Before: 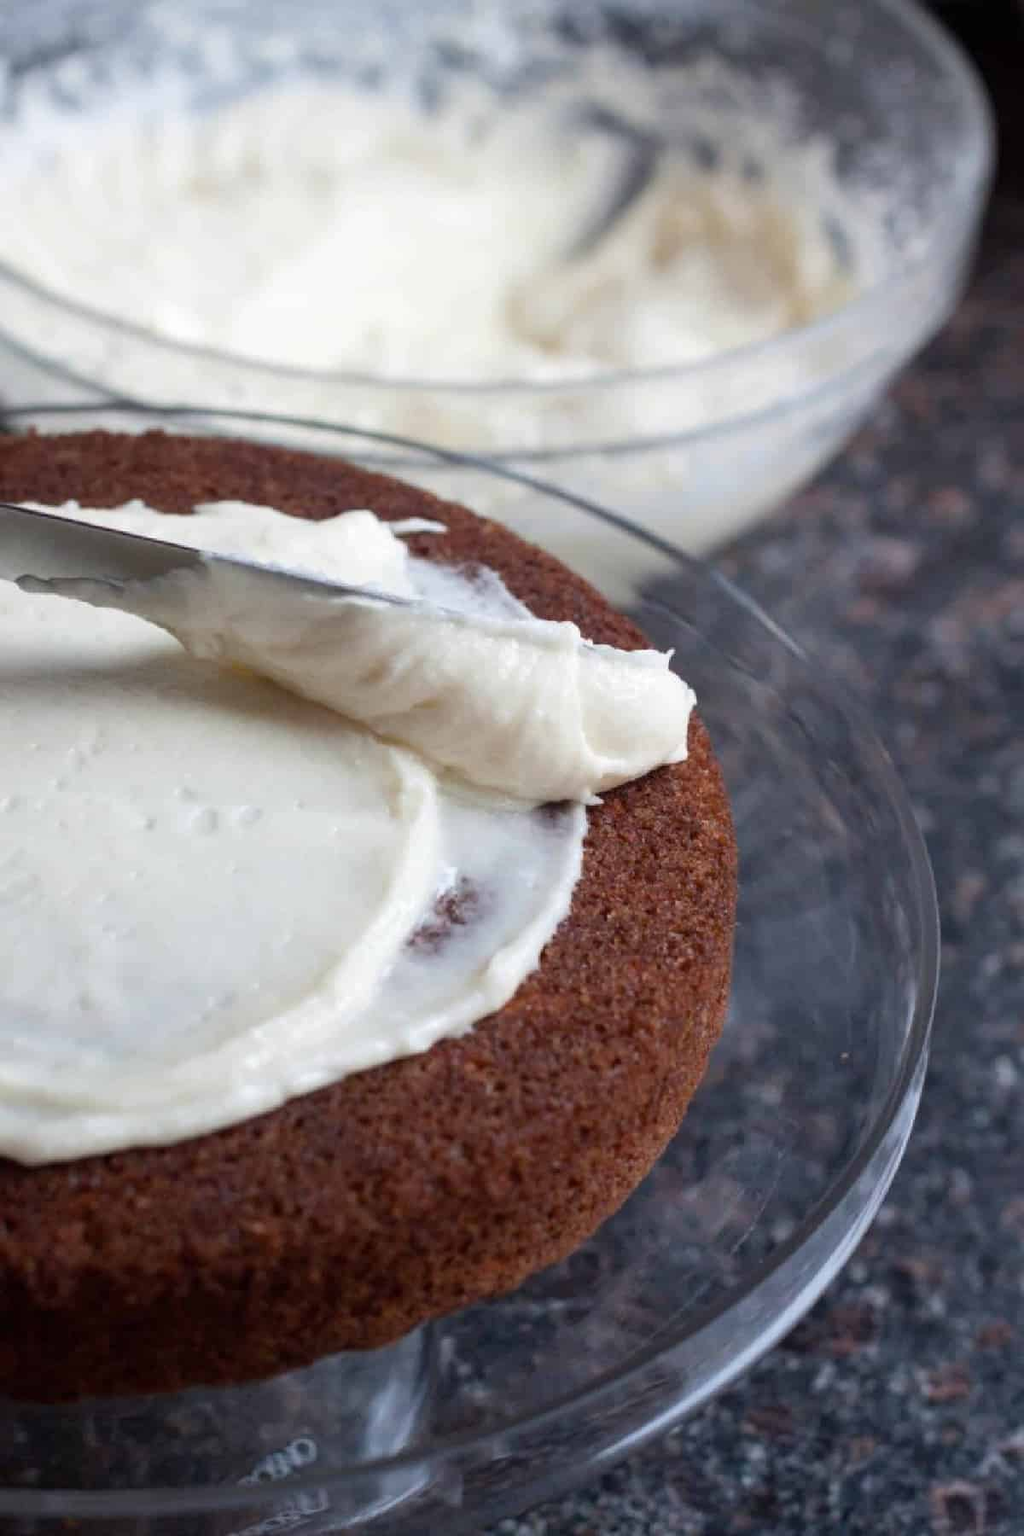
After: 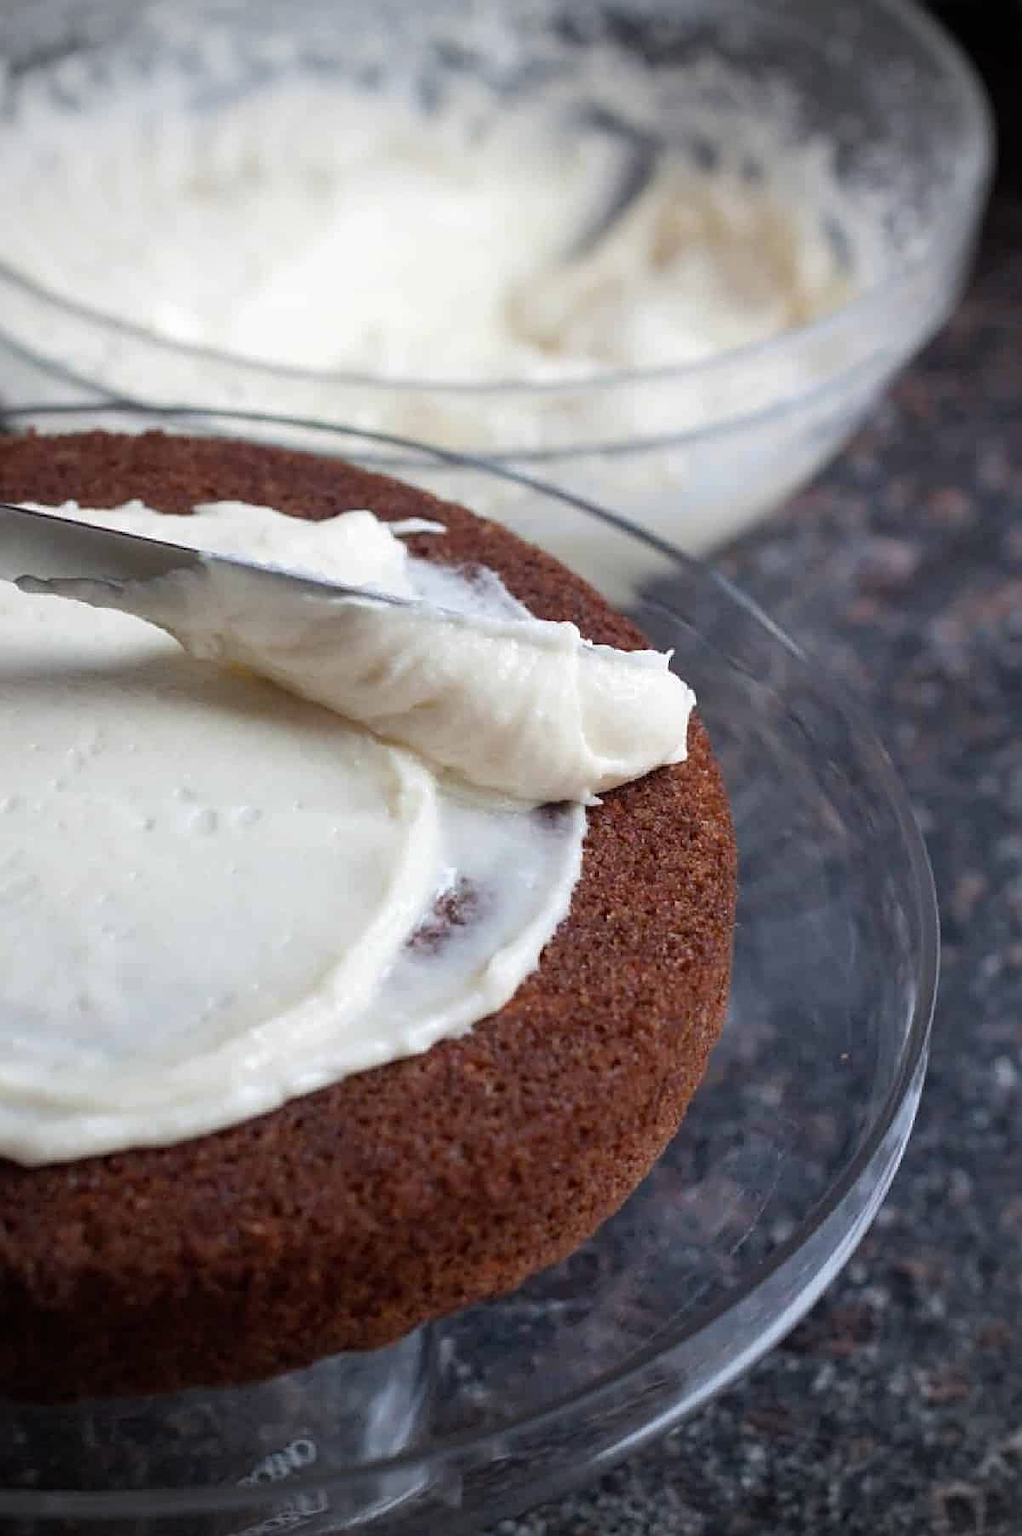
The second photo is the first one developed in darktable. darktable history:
vignetting: fall-off start 73.54%, brightness -0.444, saturation -0.691, center (-0.015, 0)
crop: left 0.137%
sharpen: on, module defaults
